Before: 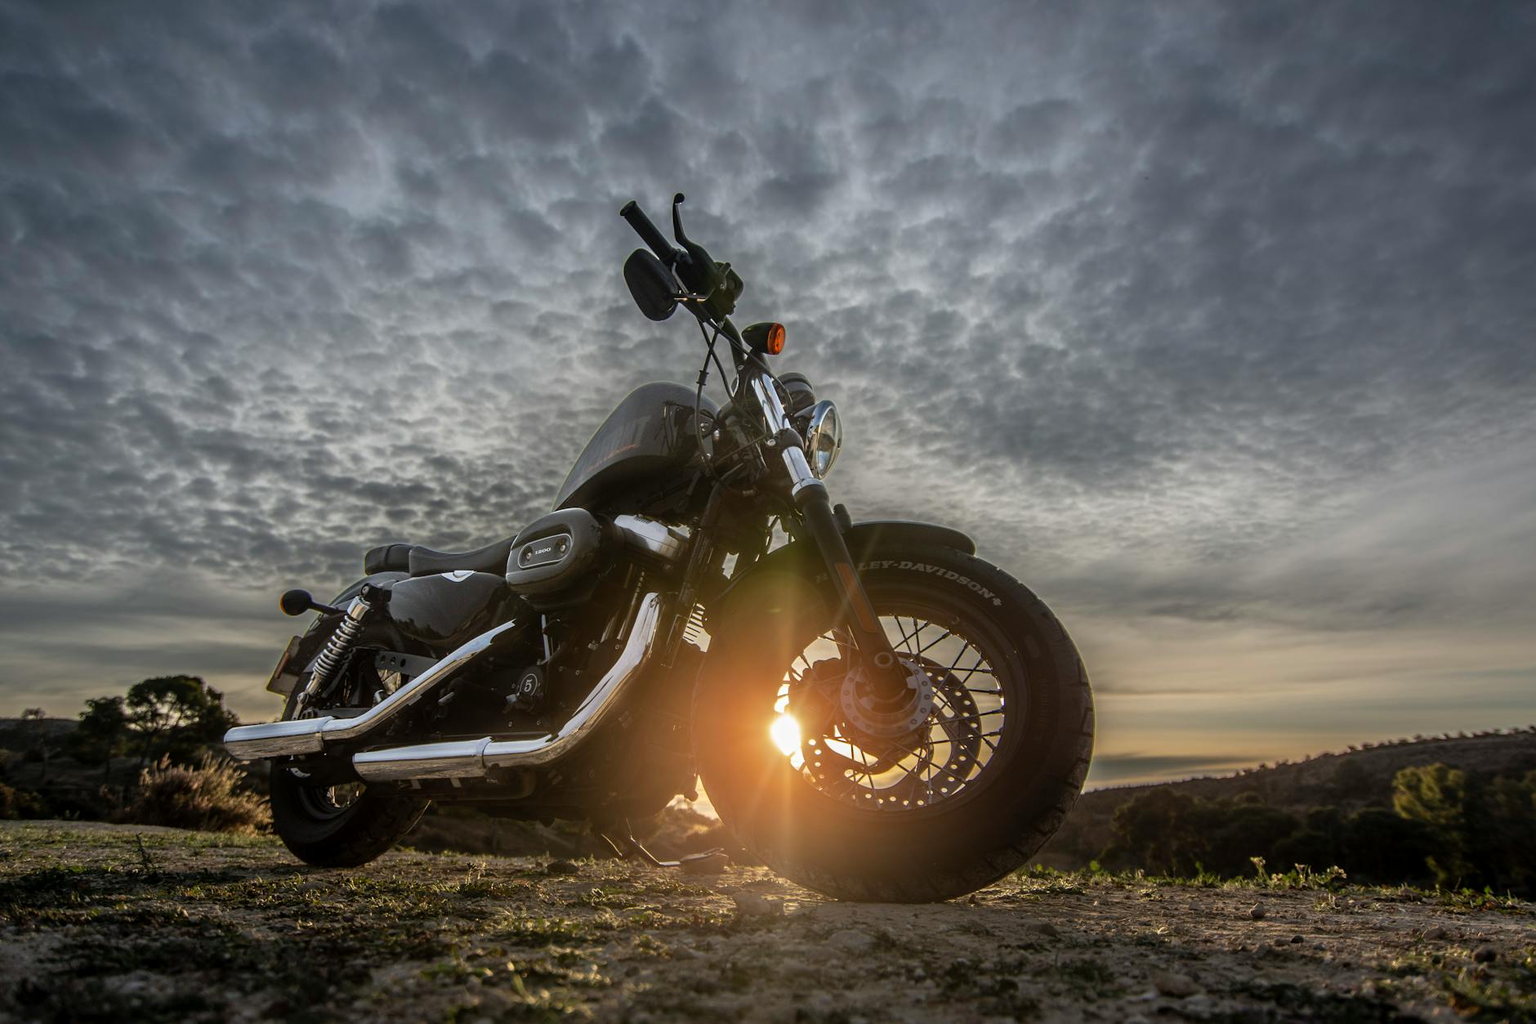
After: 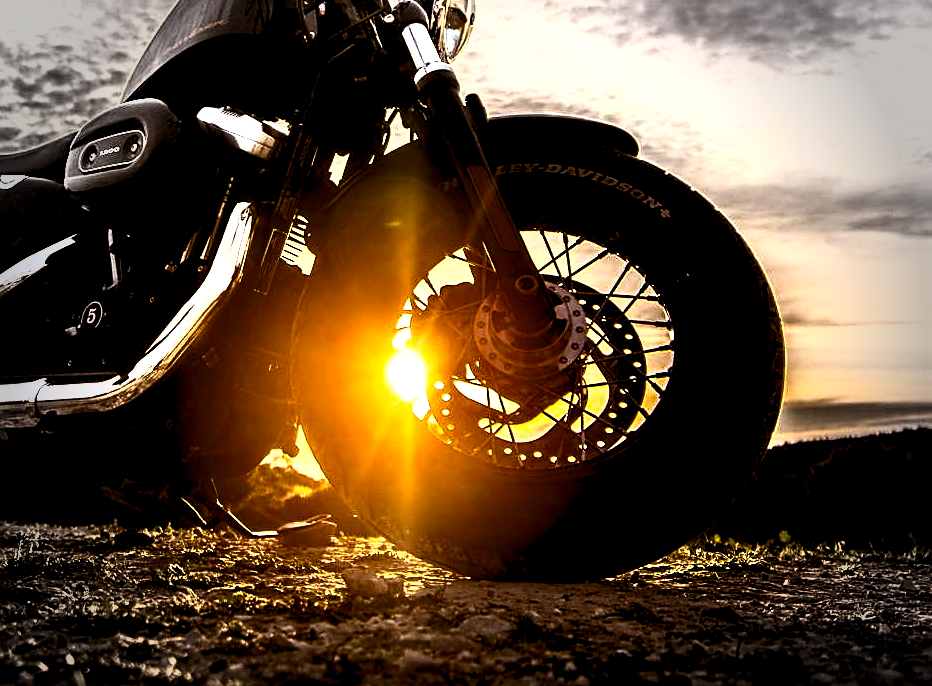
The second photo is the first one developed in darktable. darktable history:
base curve: curves: ch0 [(0, 0) (0.088, 0.125) (0.176, 0.251) (0.354, 0.501) (0.613, 0.749) (1, 0.877)], preserve colors none
levels: levels [0.031, 0.5, 0.969]
tone curve: curves: ch0 [(0, 0) (0.003, 0) (0.011, 0) (0.025, 0) (0.044, 0.001) (0.069, 0.003) (0.1, 0.003) (0.136, 0.006) (0.177, 0.014) (0.224, 0.056) (0.277, 0.128) (0.335, 0.218) (0.399, 0.346) (0.468, 0.512) (0.543, 0.713) (0.623, 0.898) (0.709, 0.987) (0.801, 0.99) (0.898, 0.99) (1, 1)], color space Lab, independent channels, preserve colors none
crop: left 29.565%, top 41.76%, right 20.826%, bottom 3.469%
color balance rgb: power › chroma 1.563%, power › hue 26.87°, perceptual saturation grading › global saturation 29.644%, global vibrance 6.759%, saturation formula JzAzBz (2021)
vignetting: fall-off start 68.61%, fall-off radius 30.69%, saturation -0.639, width/height ratio 0.991, shape 0.856
sharpen: on, module defaults
